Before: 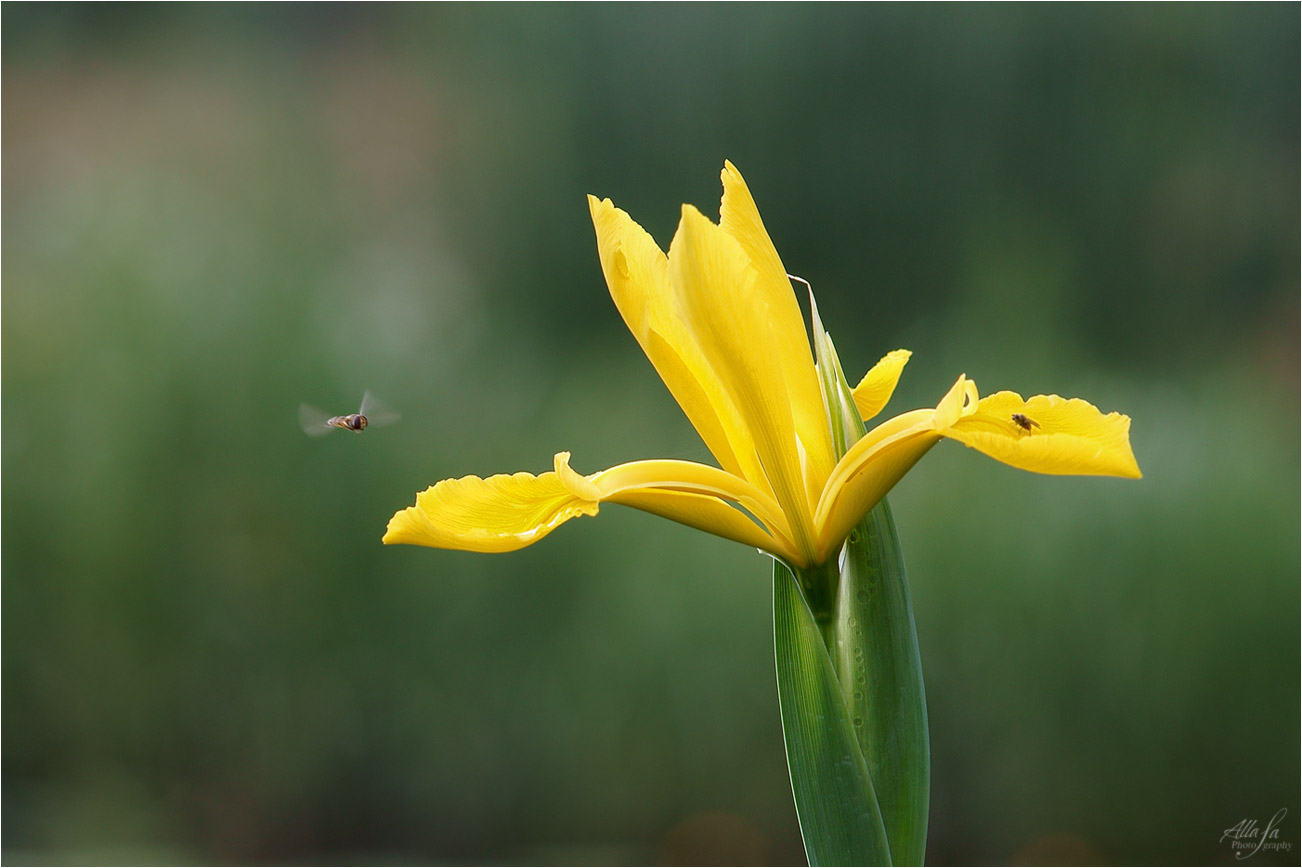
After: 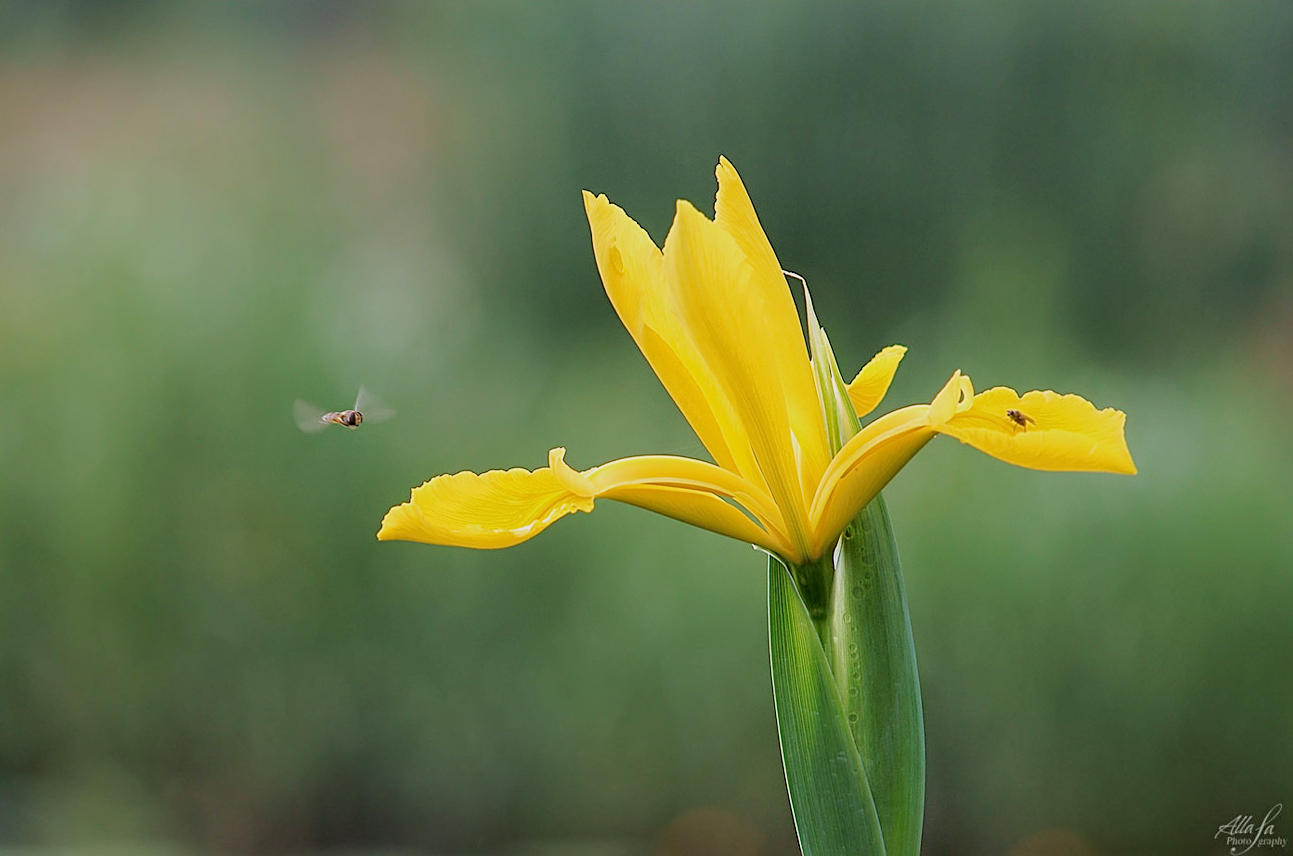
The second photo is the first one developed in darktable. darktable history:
exposure: black level correction 0, exposure 0.683 EV, compensate highlight preservation false
sharpen: on, module defaults
filmic rgb: black relative exposure -6.55 EV, white relative exposure 4.75 EV, hardness 3.12, contrast 0.811, color science v6 (2022)
crop: left 0.418%, top 0.573%, right 0.199%, bottom 0.717%
